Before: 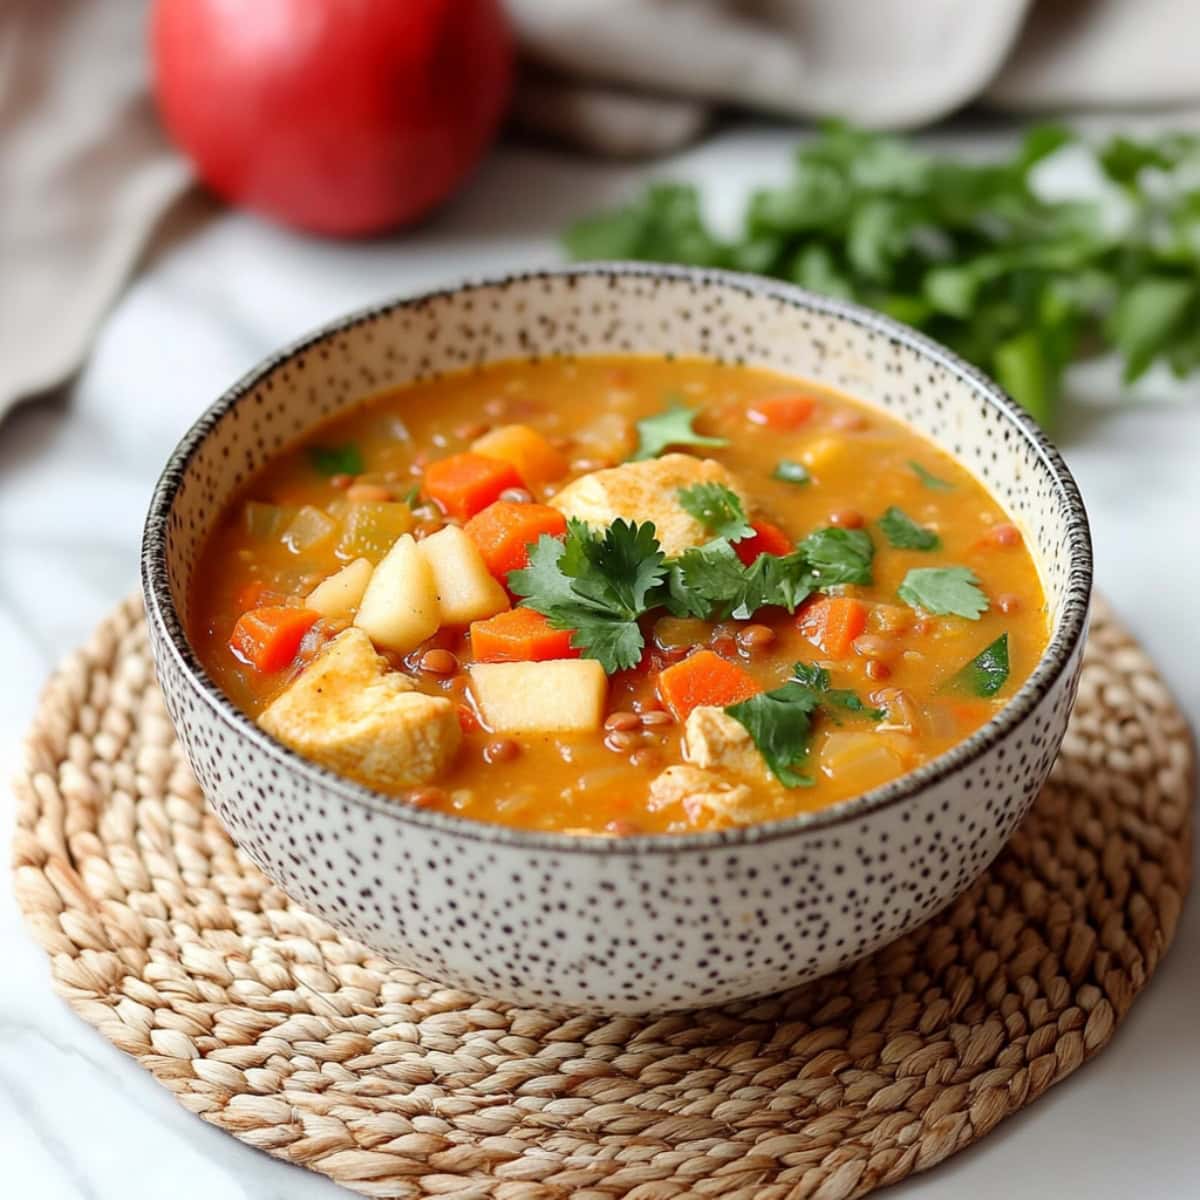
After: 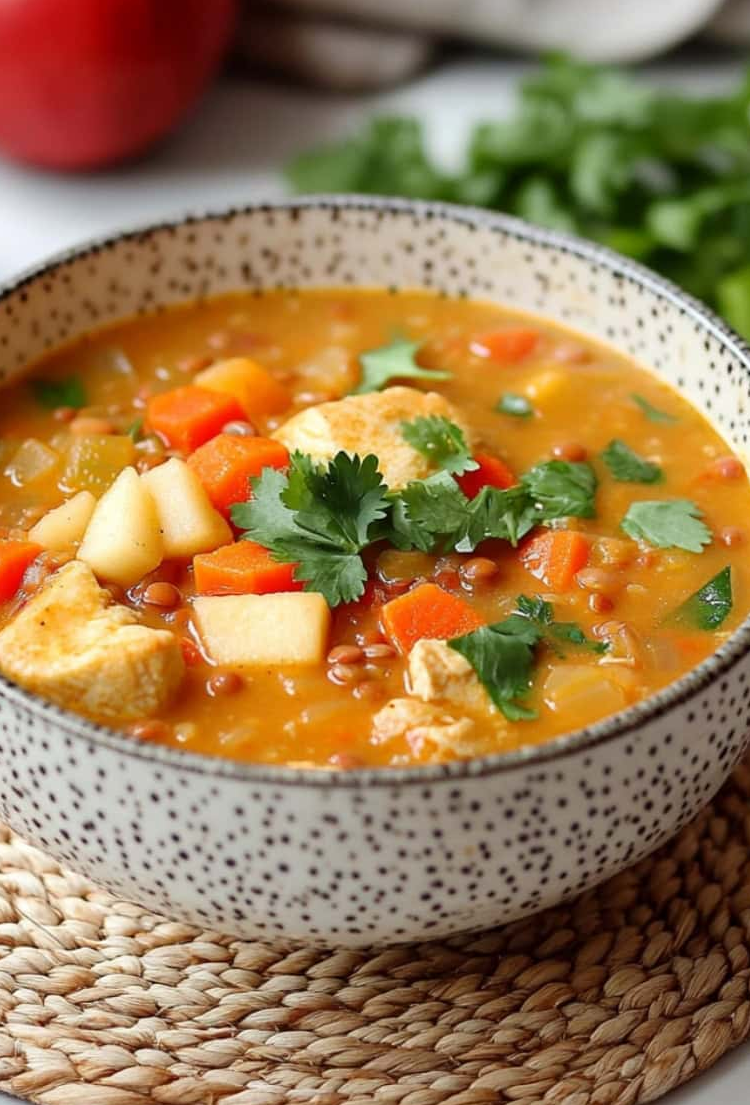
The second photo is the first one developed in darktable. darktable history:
crop and rotate: left 23.147%, top 5.622%, right 14.342%, bottom 2.265%
